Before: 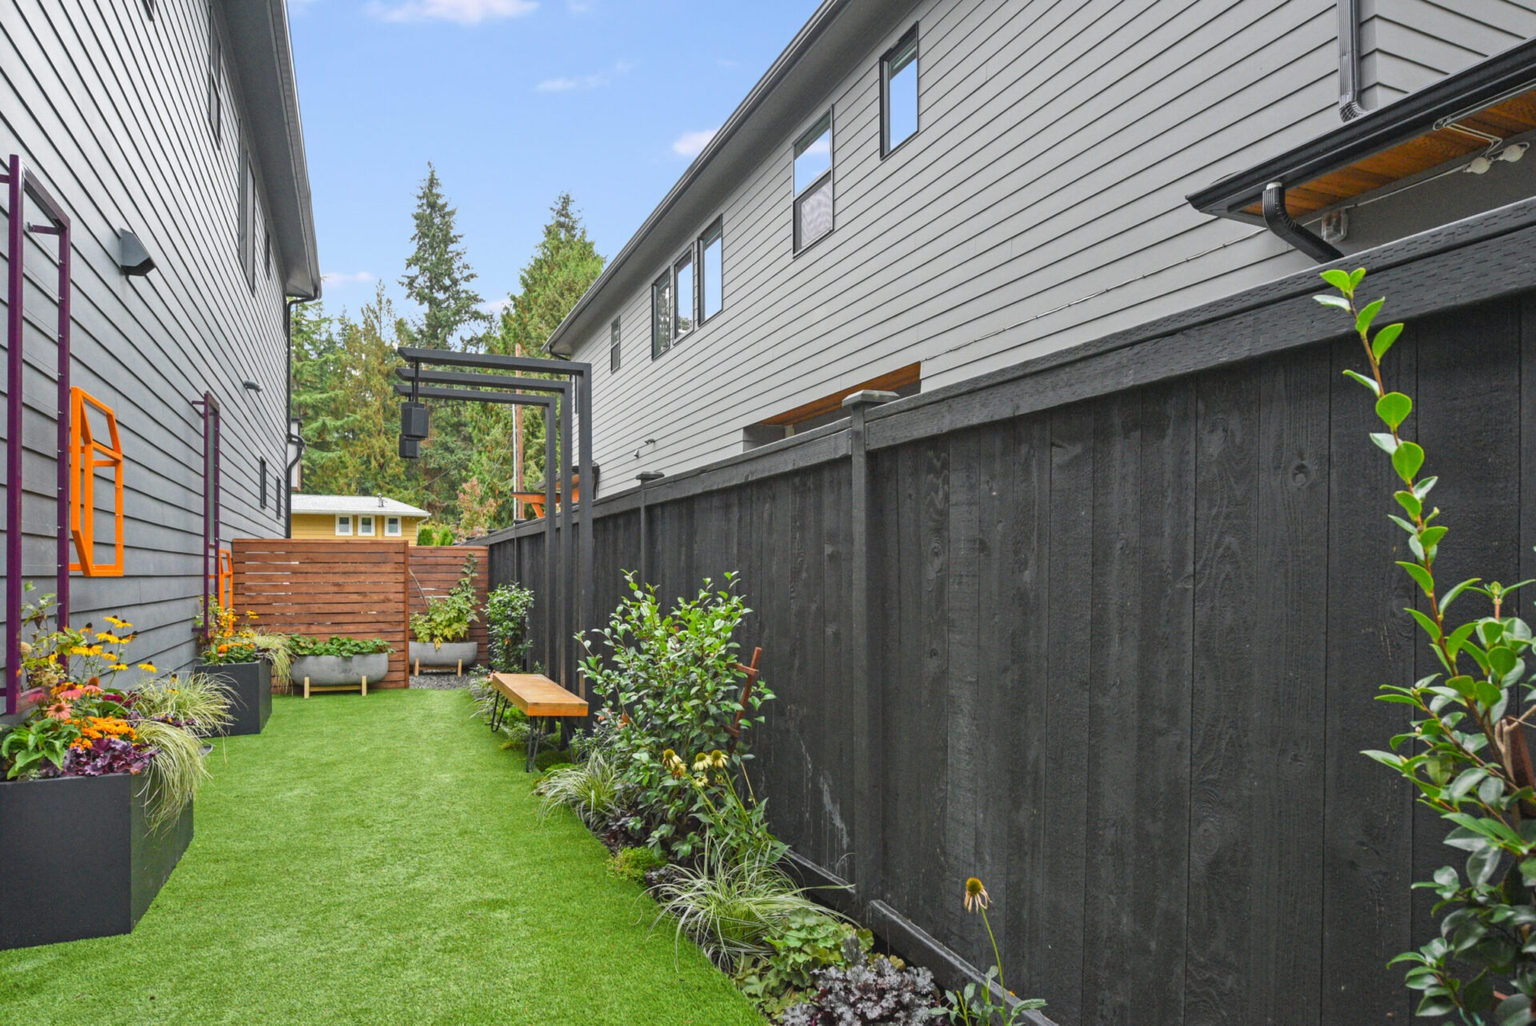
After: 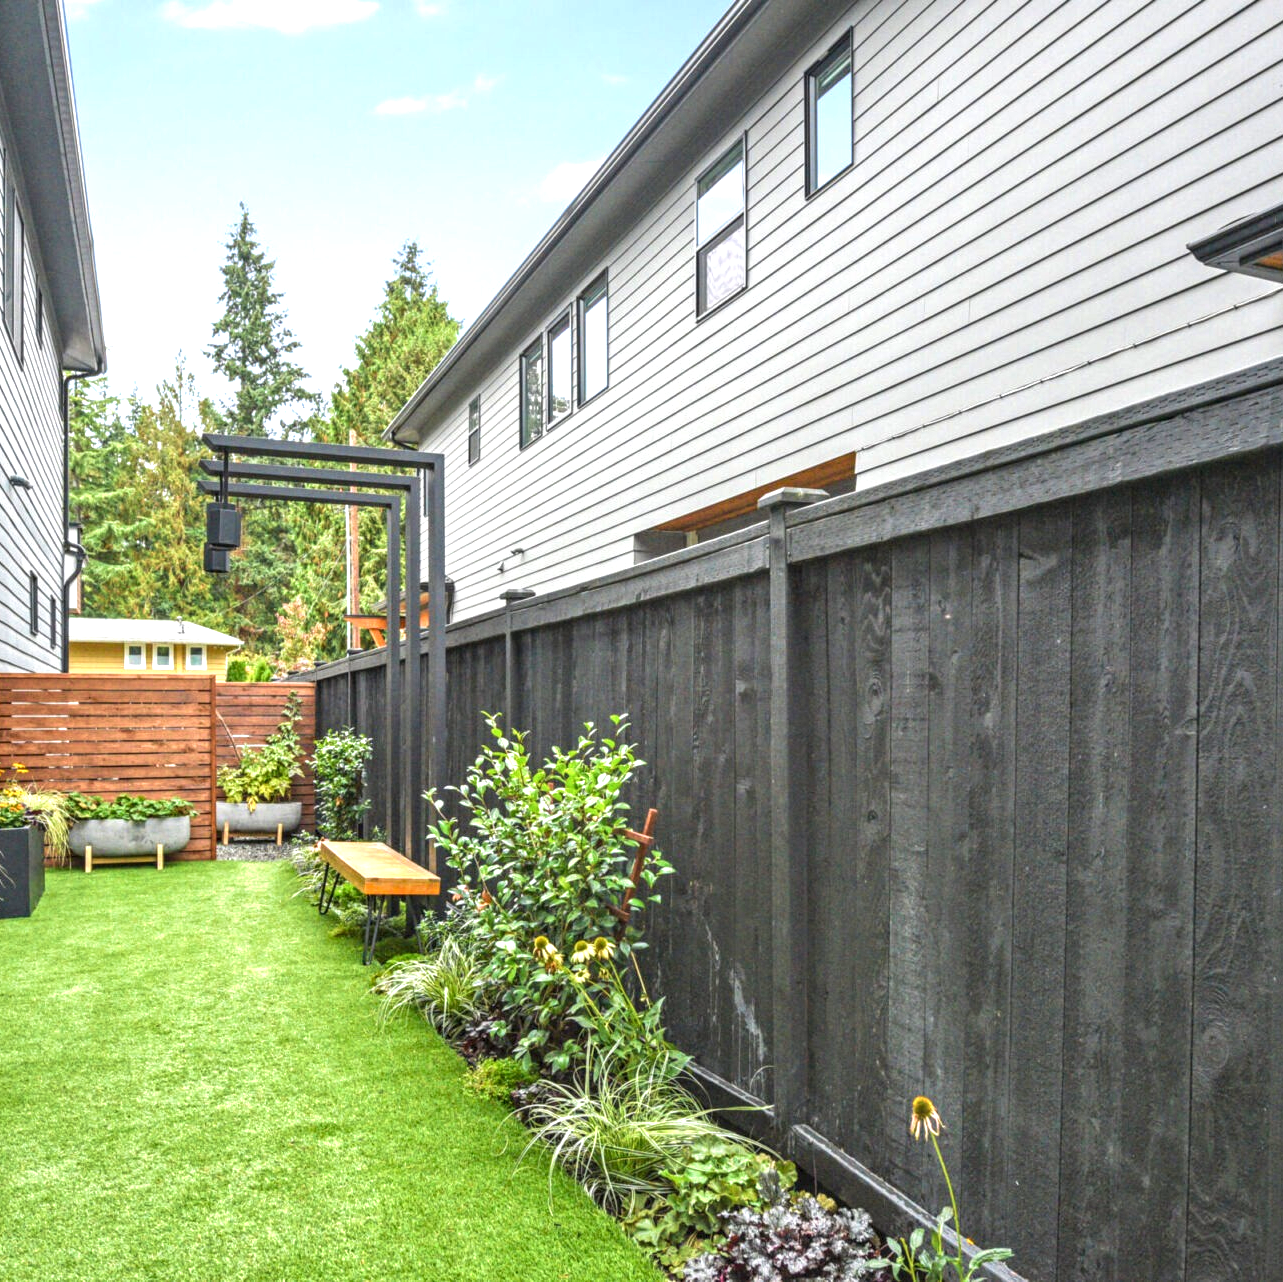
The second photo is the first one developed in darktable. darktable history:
crop: left 15.371%, right 17.784%
local contrast: detail 142%
velvia: on, module defaults
exposure: exposure 0.777 EV, compensate highlight preservation false
